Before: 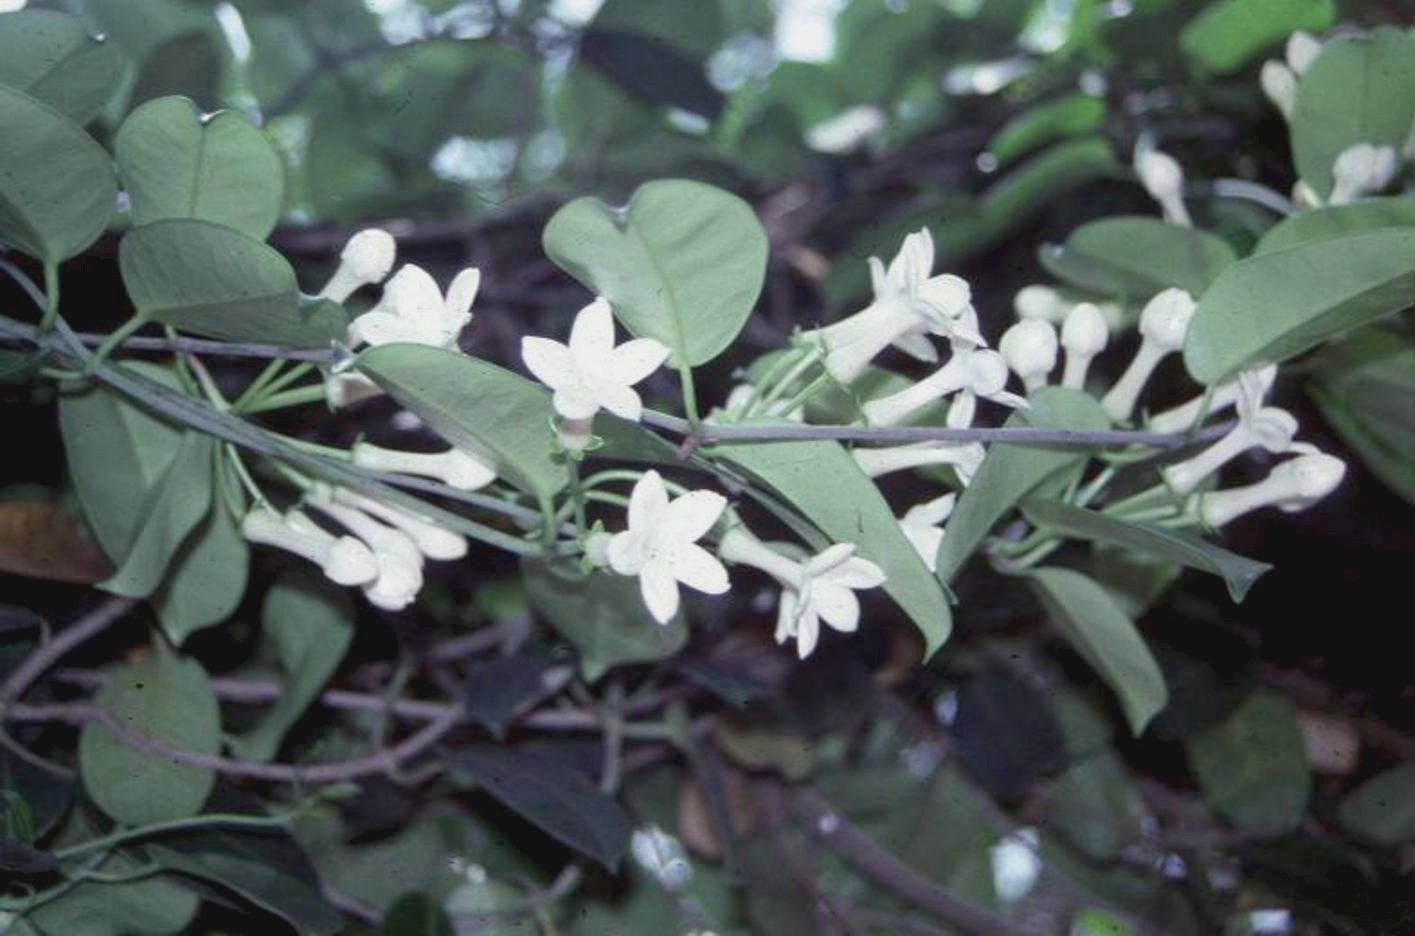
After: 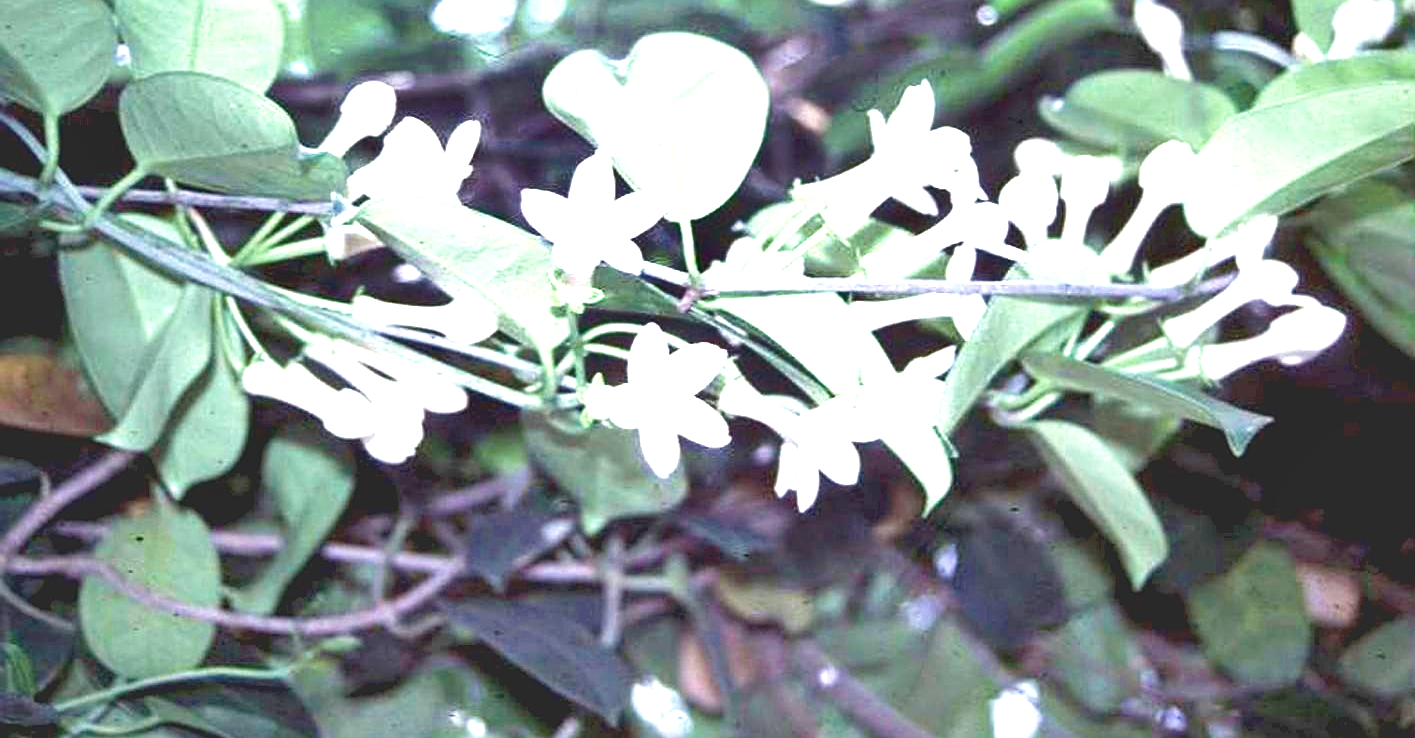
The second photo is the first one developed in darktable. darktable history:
shadows and highlights: shadows 20.84, highlights -37.4, soften with gaussian
crop and rotate: top 15.761%, bottom 5.319%
velvia: on, module defaults
sharpen: on, module defaults
exposure: black level correction 0, exposure 1.929 EV, compensate highlight preservation false
